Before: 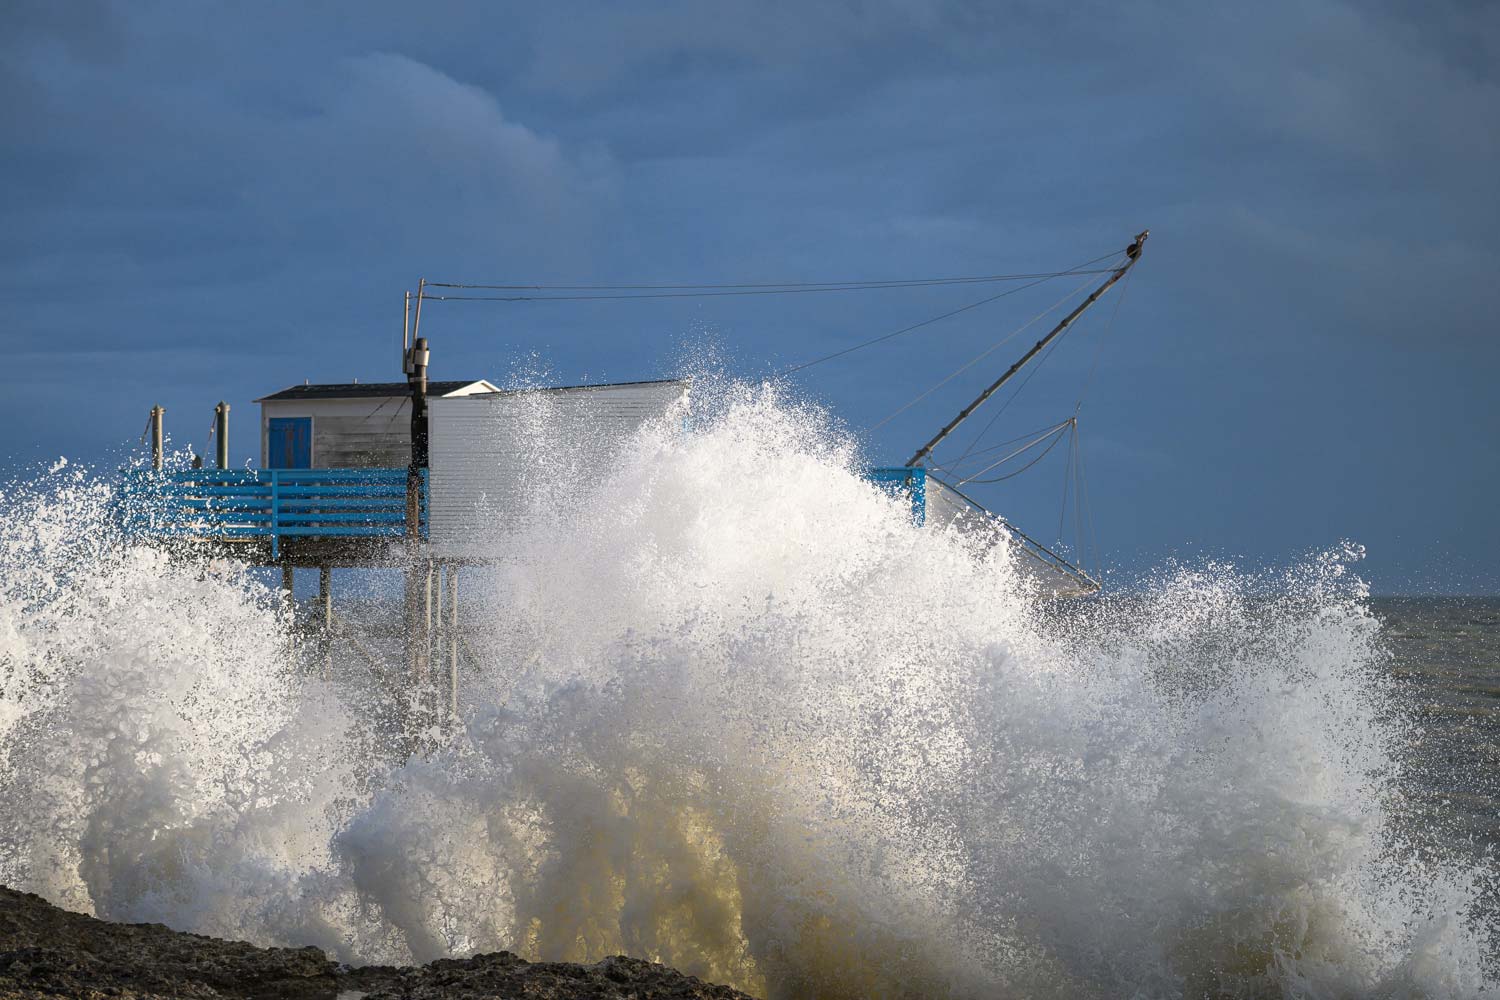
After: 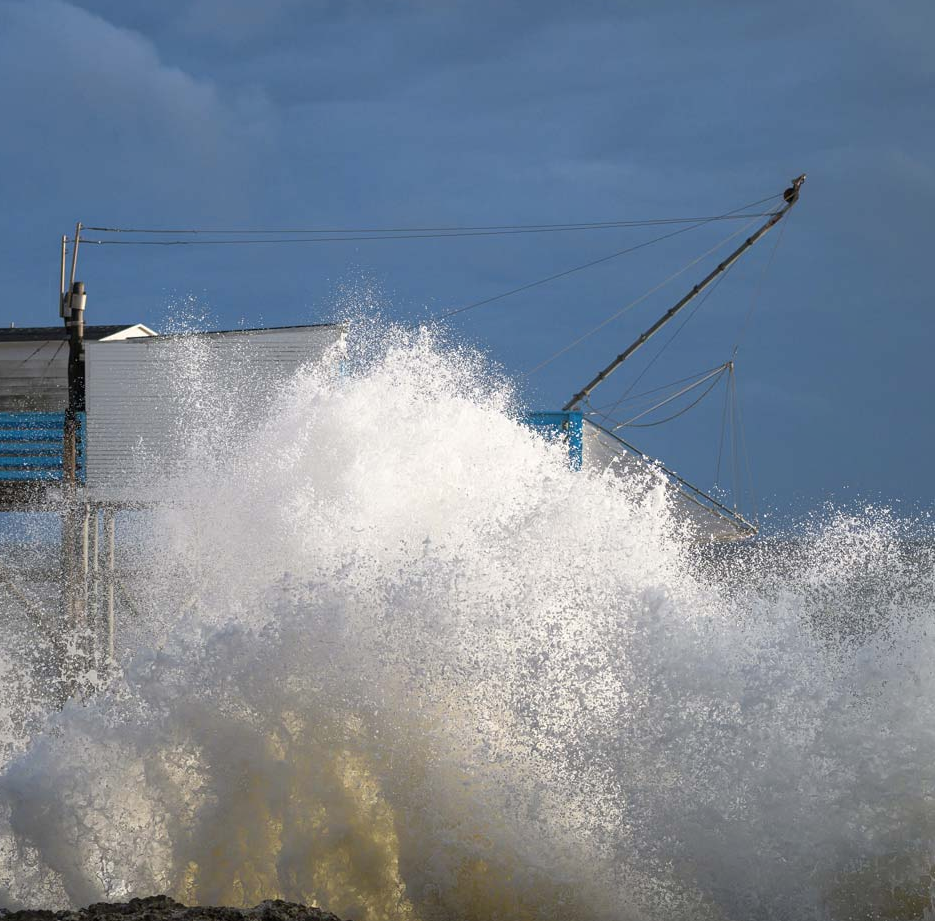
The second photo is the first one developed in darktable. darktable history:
tone equalizer: -8 EV -1.84 EV, -7 EV -1.16 EV, -6 EV -1.62 EV, smoothing diameter 25%, edges refinement/feathering 10, preserve details guided filter
crop and rotate: left 22.918%, top 5.629%, right 14.711%, bottom 2.247%
contrast brightness saturation: contrast 0.01, saturation -0.05
